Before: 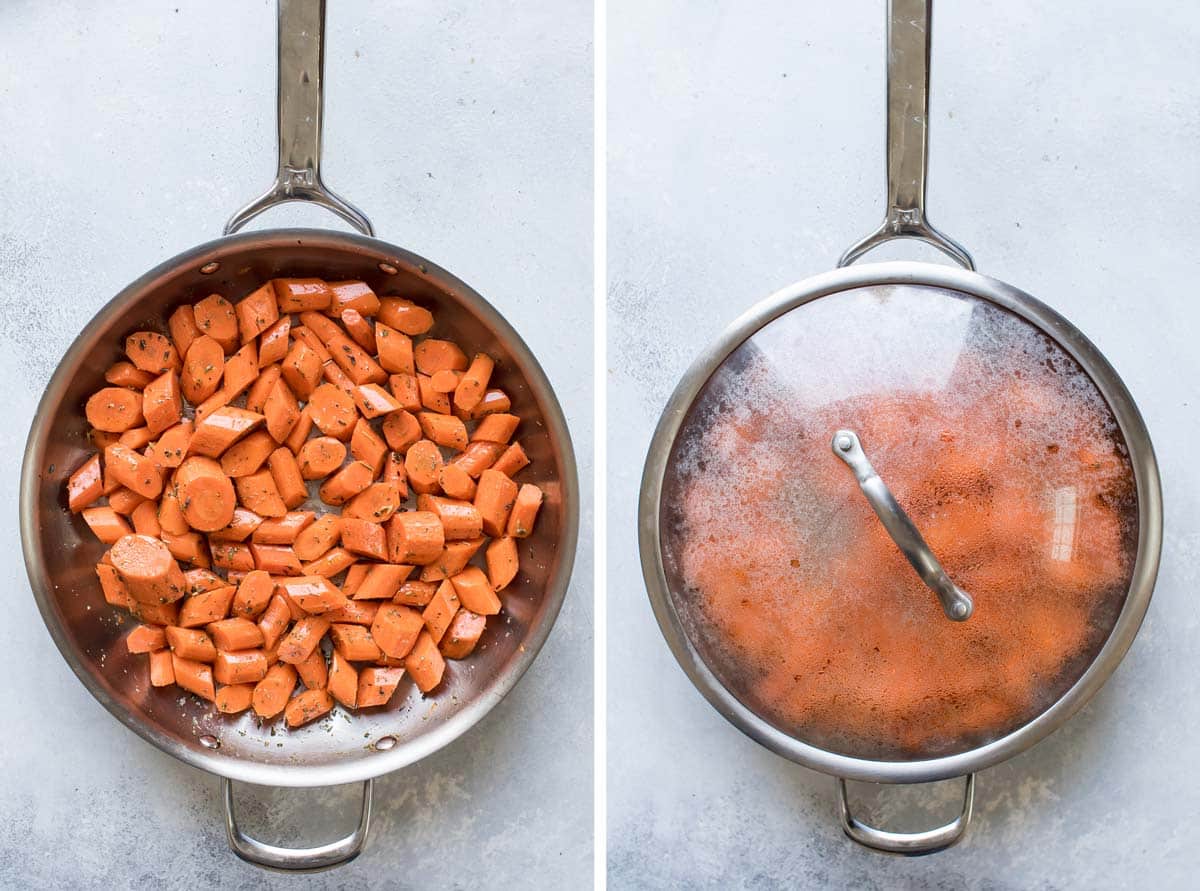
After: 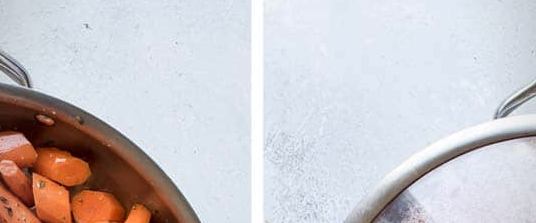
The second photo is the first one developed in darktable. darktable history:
vignetting: fall-off radius 60.92%
crop: left 28.64%, top 16.832%, right 26.637%, bottom 58.055%
levels: levels [0, 0.499, 1]
